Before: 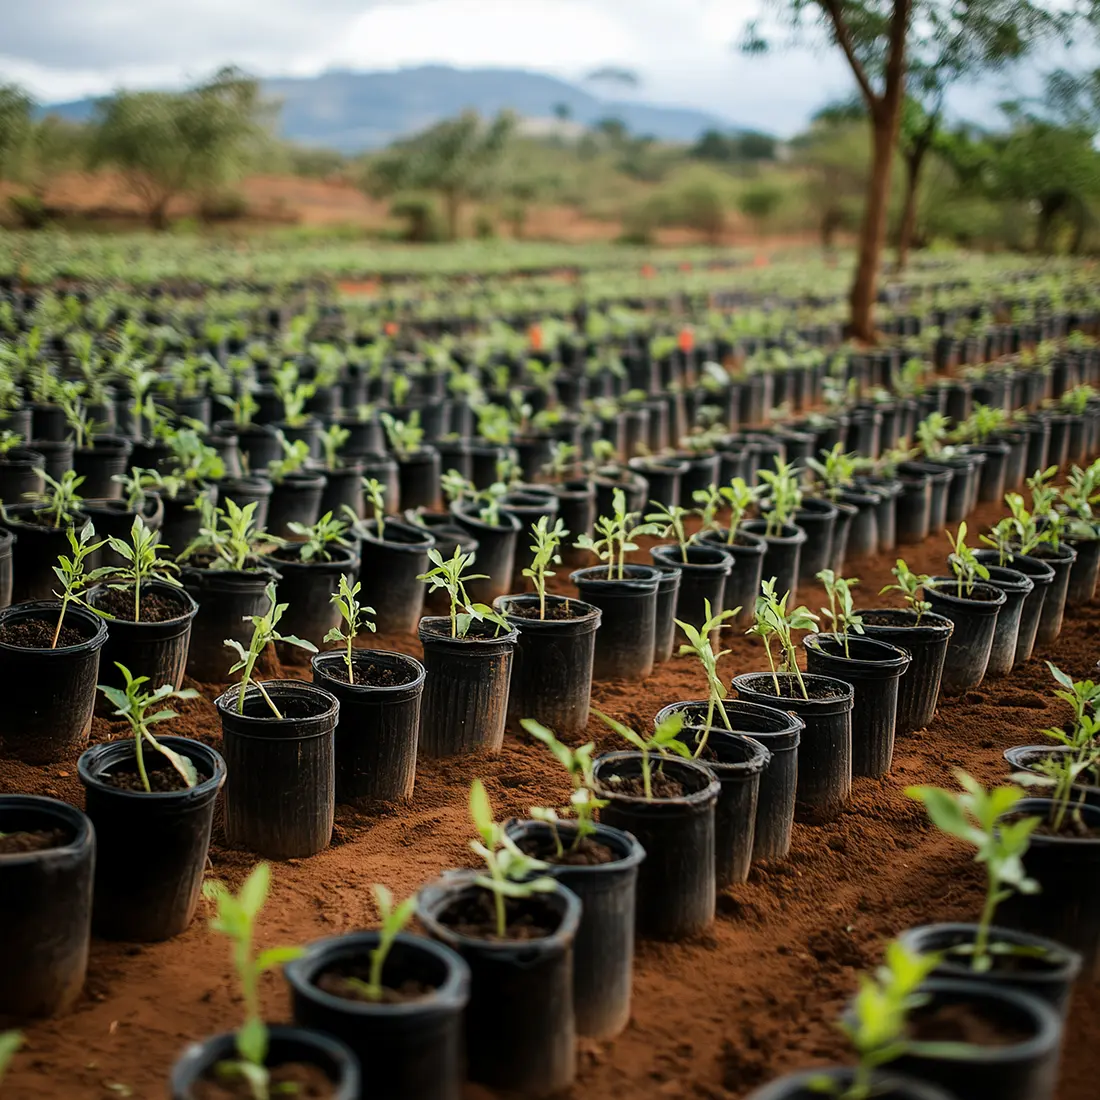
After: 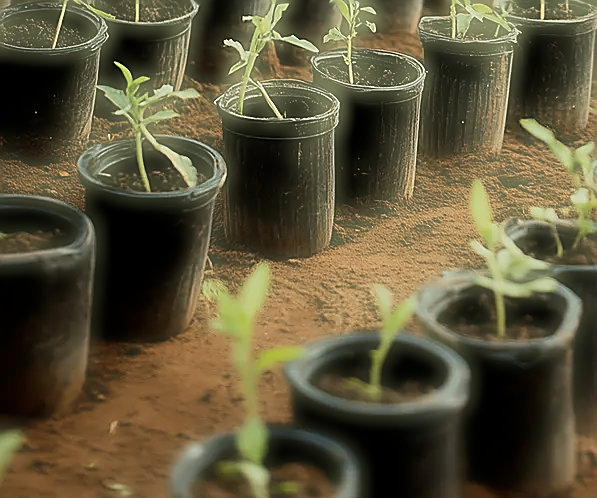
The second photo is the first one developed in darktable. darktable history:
crop and rotate: top 54.55%, right 45.656%, bottom 0.104%
sharpen: radius 1.376, amount 1.252, threshold 0.654
haze removal: strength -0.9, distance 0.229, compatibility mode true, adaptive false
